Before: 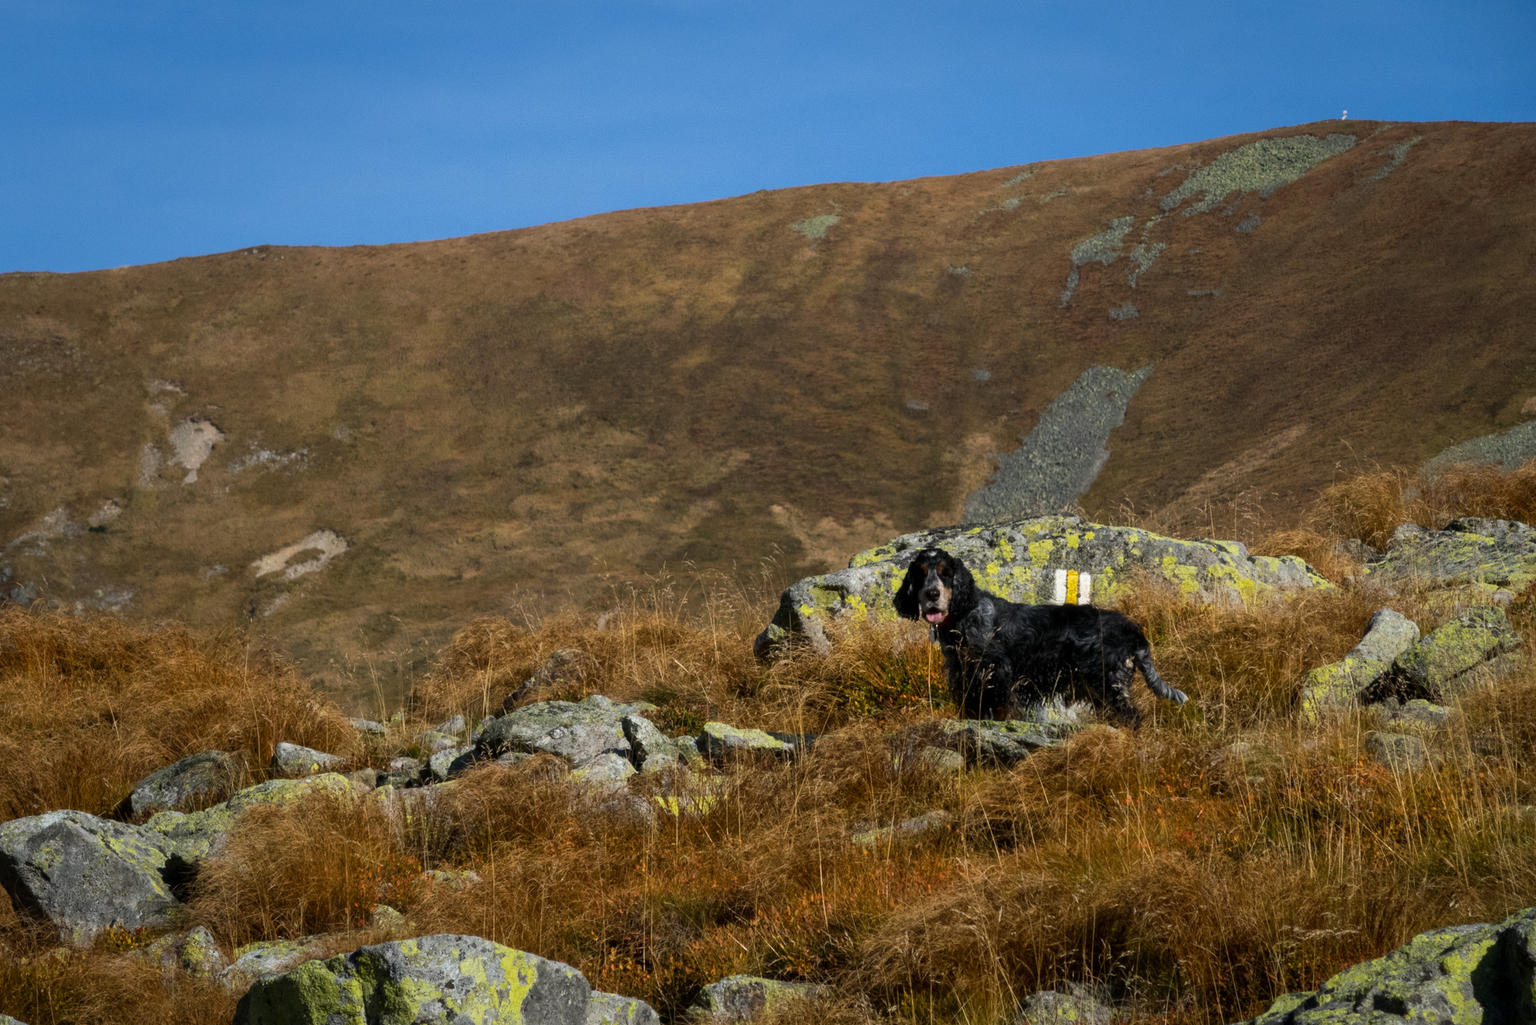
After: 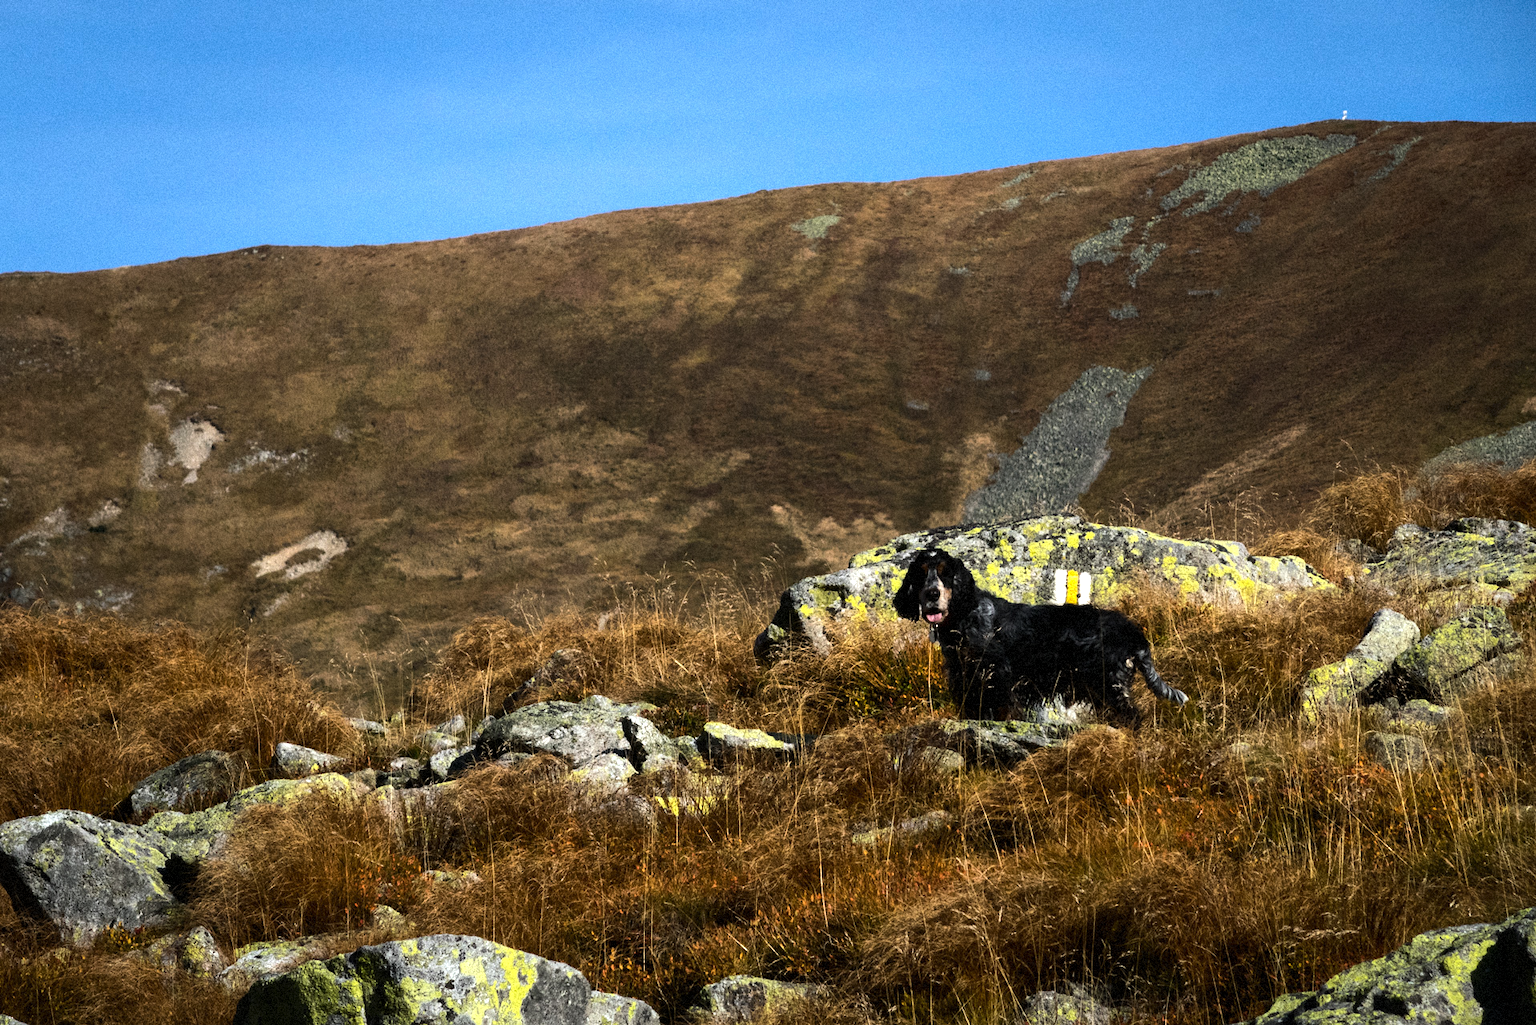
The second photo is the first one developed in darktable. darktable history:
grain: mid-tones bias 0%
tone equalizer: -8 EV -1.08 EV, -7 EV -1.01 EV, -6 EV -0.867 EV, -5 EV -0.578 EV, -3 EV 0.578 EV, -2 EV 0.867 EV, -1 EV 1.01 EV, +0 EV 1.08 EV, edges refinement/feathering 500, mask exposure compensation -1.57 EV, preserve details no
